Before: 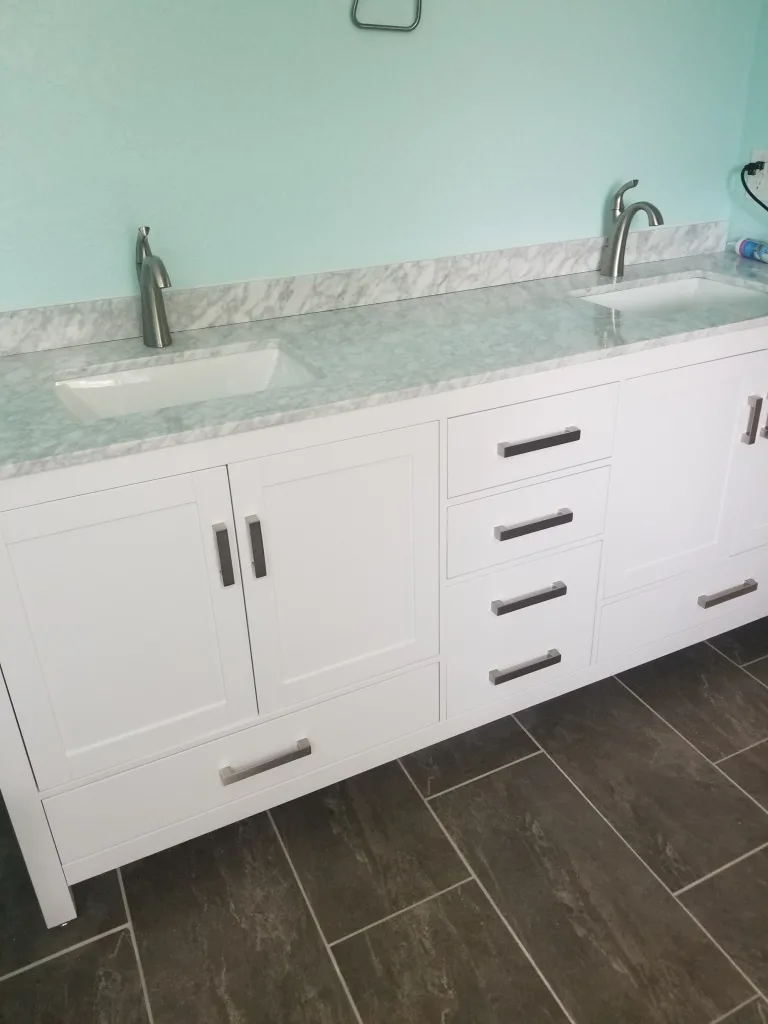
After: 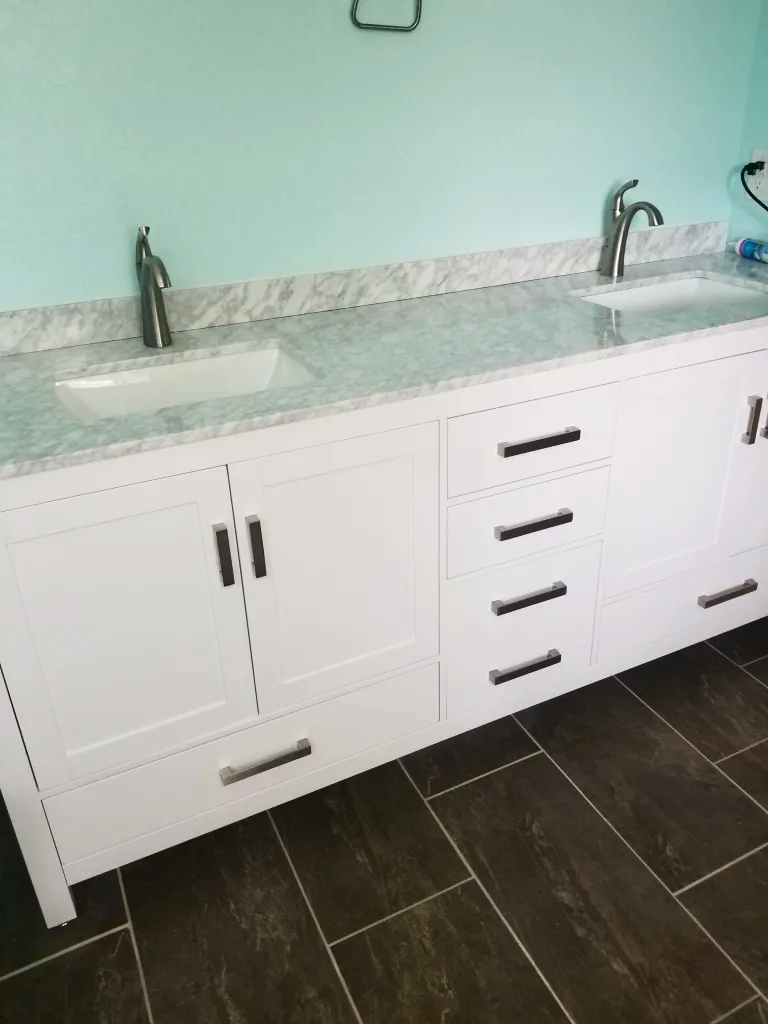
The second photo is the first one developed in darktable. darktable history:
contrast brightness saturation: contrast 0.187, brightness -0.108, saturation 0.206
